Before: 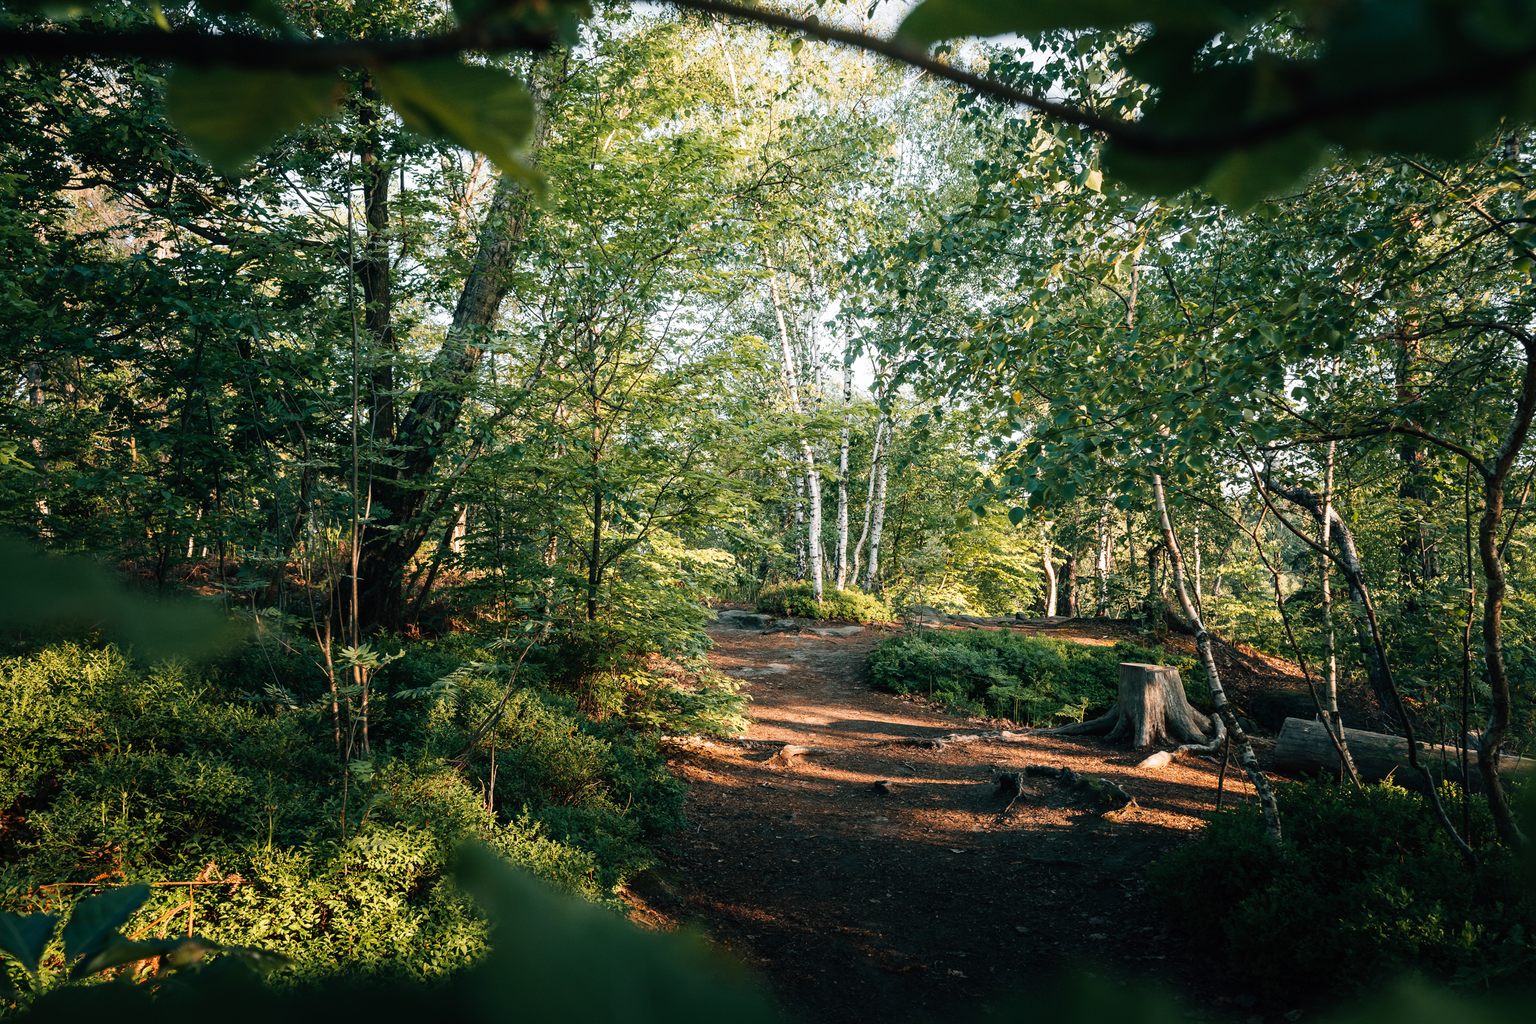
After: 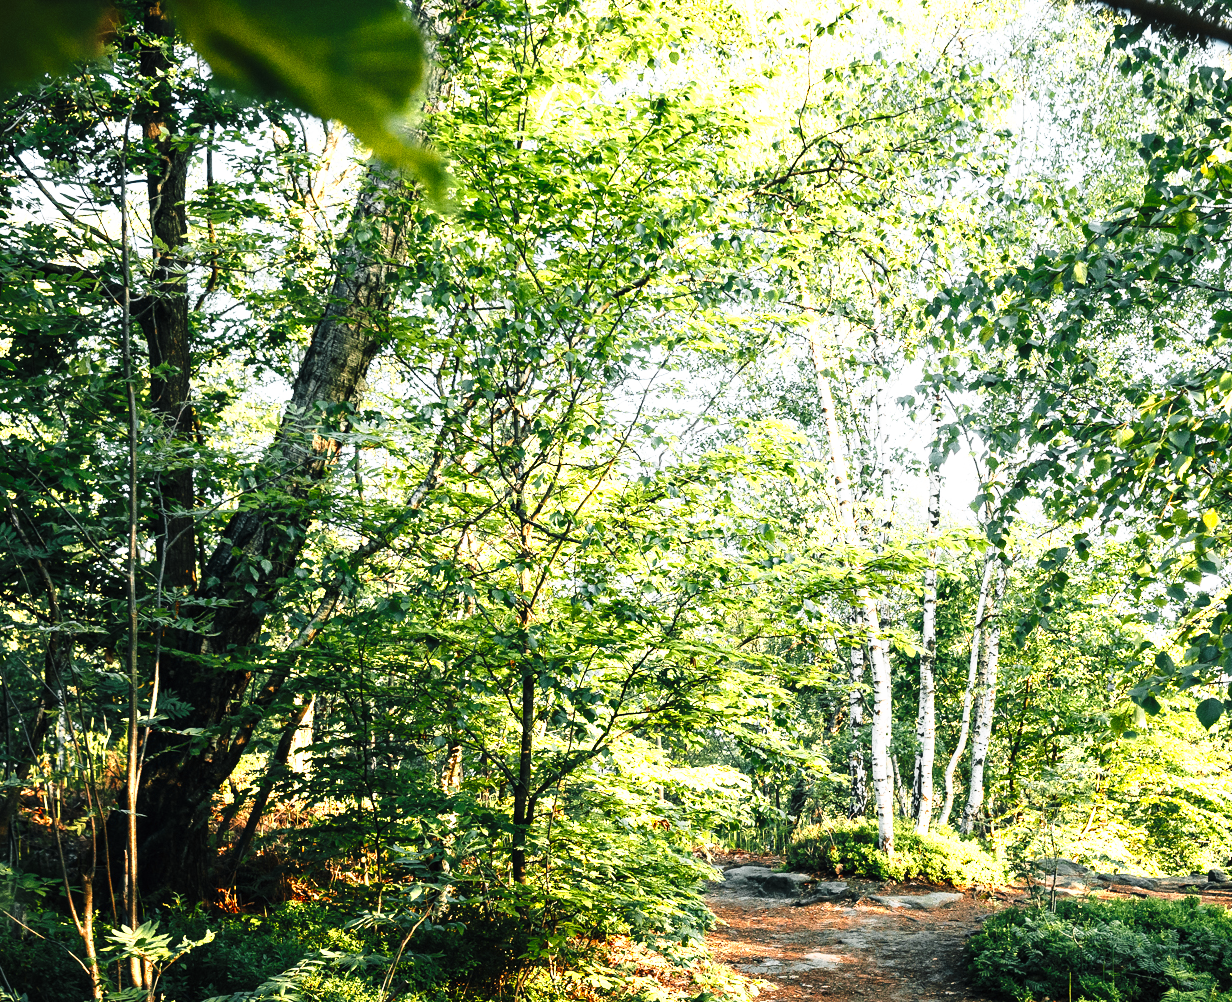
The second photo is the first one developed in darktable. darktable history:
base curve: curves: ch0 [(0, 0) (0.026, 0.03) (0.109, 0.232) (0.351, 0.748) (0.669, 0.968) (1, 1)], preserve colors none
crop: left 17.835%, top 7.675%, right 32.881%, bottom 32.213%
color zones: curves: ch0 [(0.004, 0.305) (0.261, 0.623) (0.389, 0.399) (0.708, 0.571) (0.947, 0.34)]; ch1 [(0.025, 0.645) (0.229, 0.584) (0.326, 0.551) (0.484, 0.262) (0.757, 0.643)]
